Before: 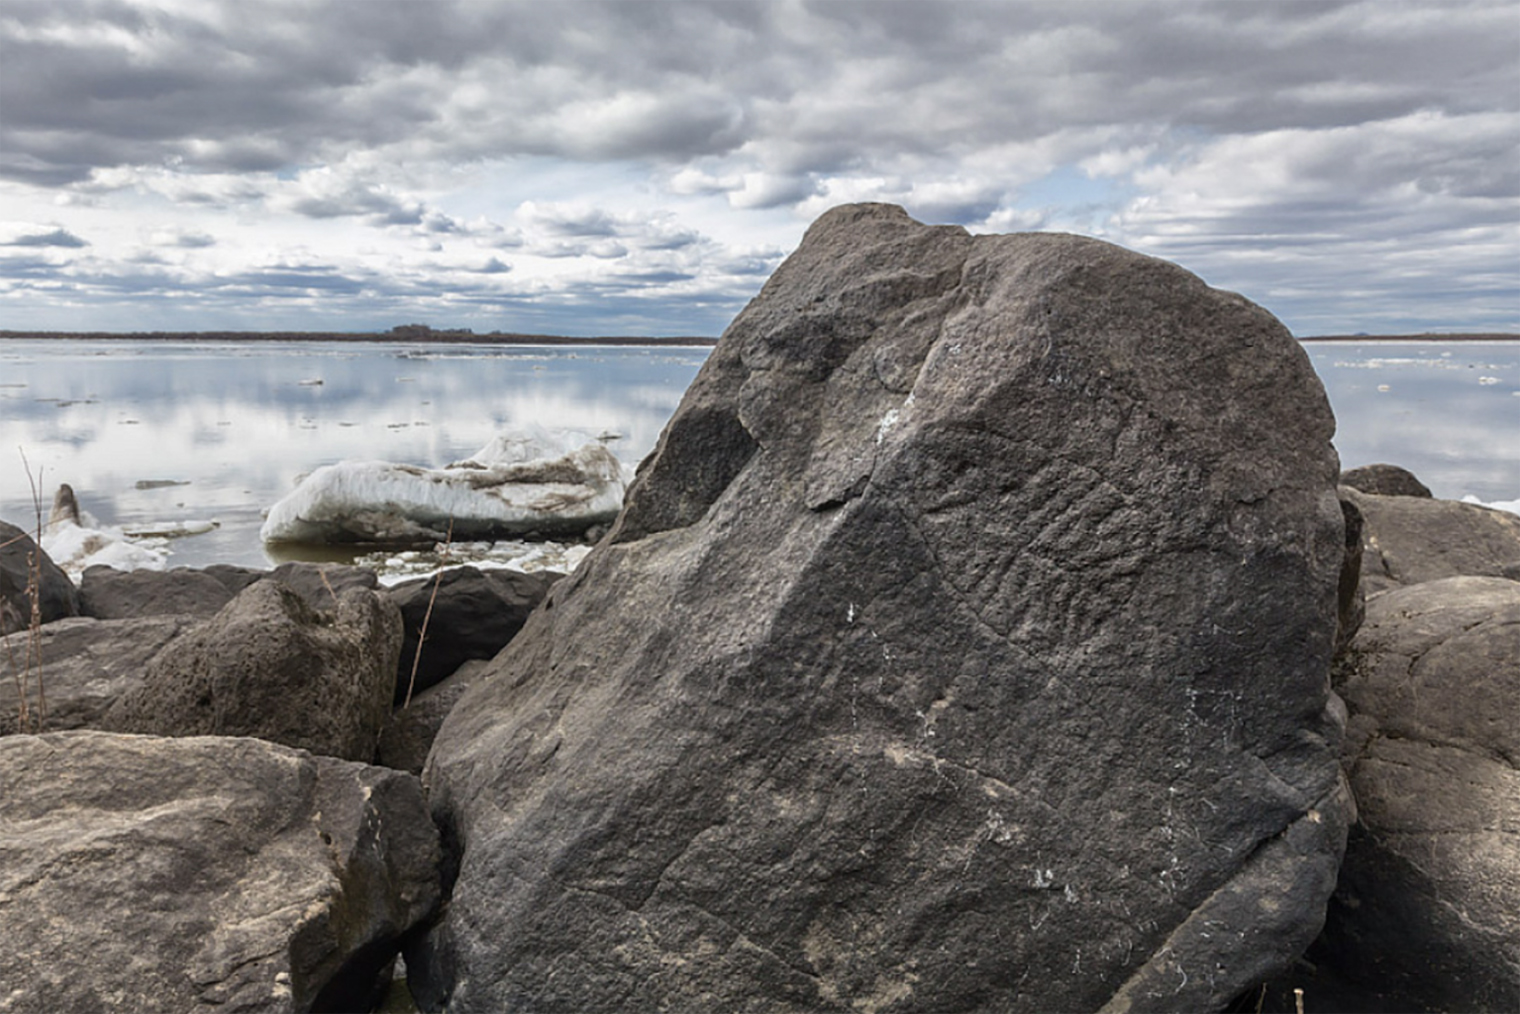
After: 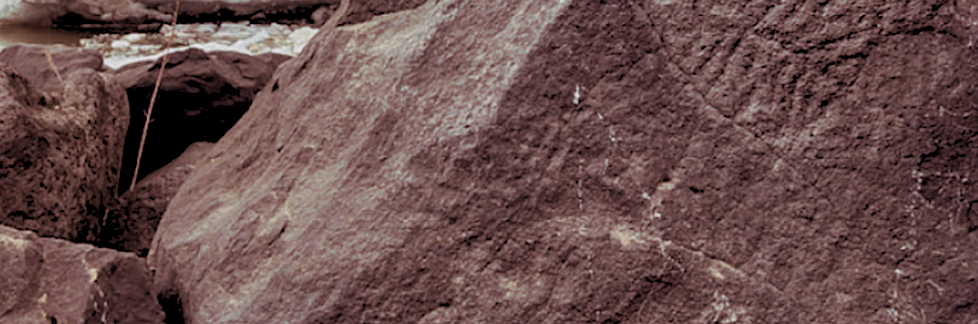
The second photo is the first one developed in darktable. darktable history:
crop: left 18.091%, top 51.13%, right 17.525%, bottom 16.85%
rgb levels: preserve colors sum RGB, levels [[0.038, 0.433, 0.934], [0, 0.5, 1], [0, 0.5, 1]]
split-toning: highlights › hue 298.8°, highlights › saturation 0.73, compress 41.76%
